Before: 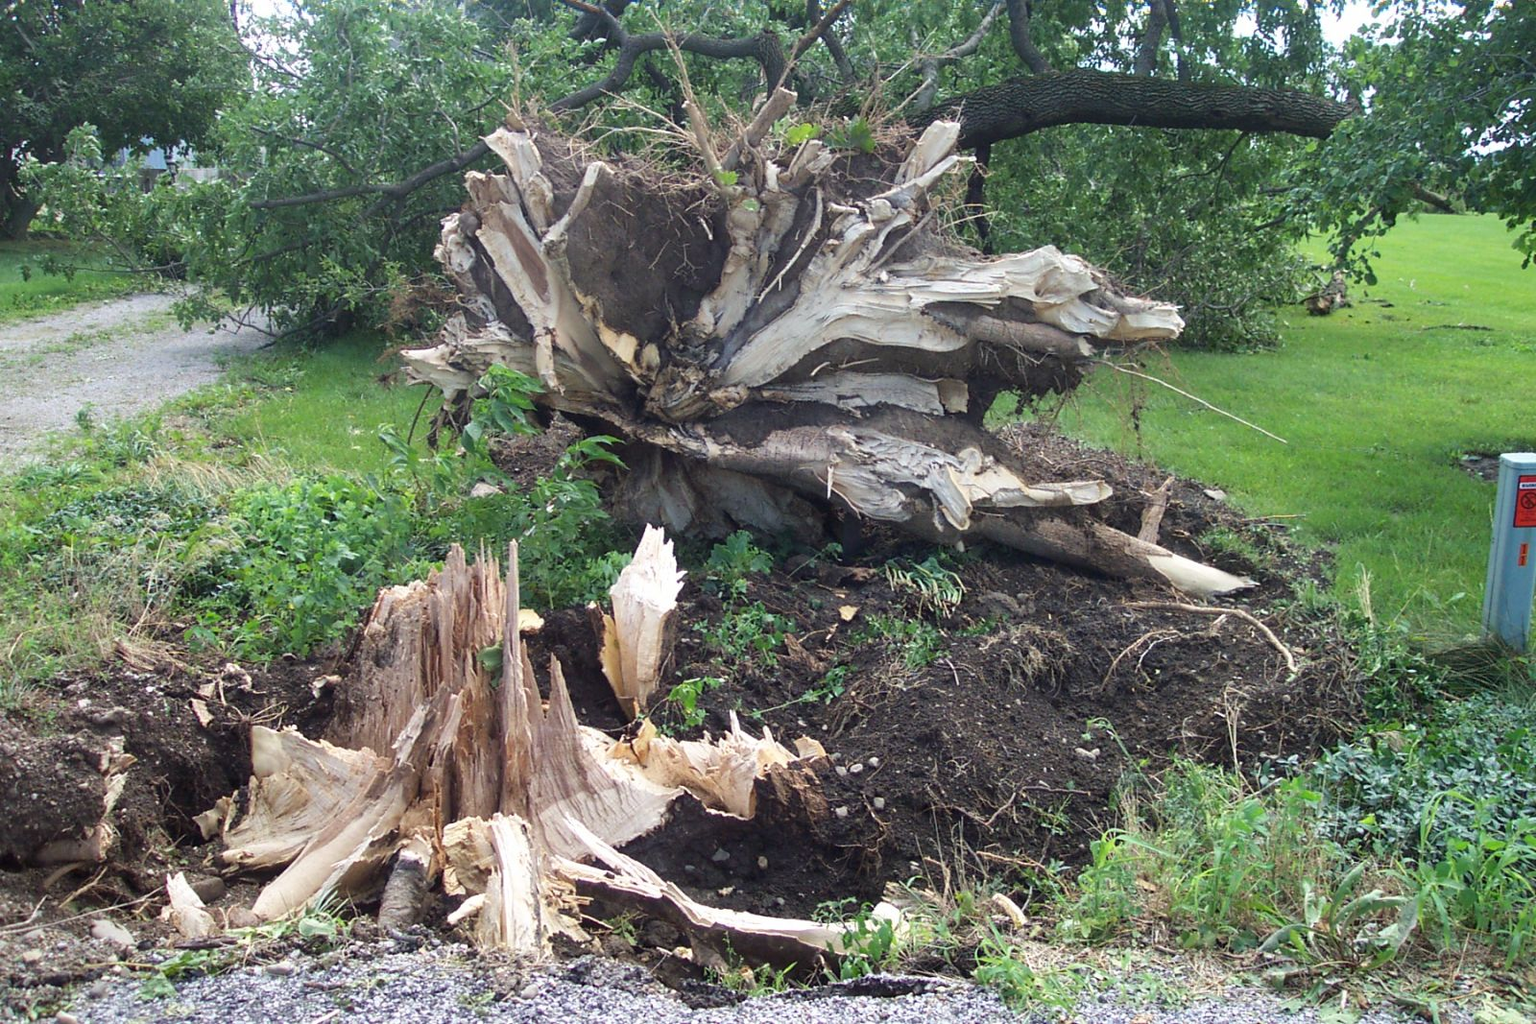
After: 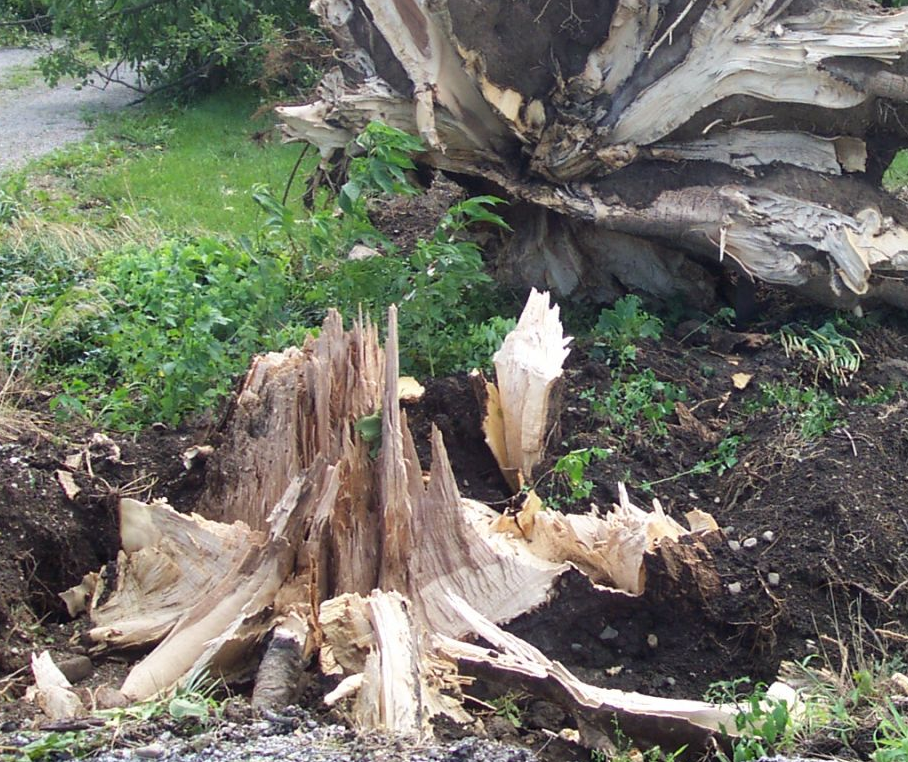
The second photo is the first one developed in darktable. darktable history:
crop: left 8.897%, top 24.241%, right 34.317%, bottom 4.261%
